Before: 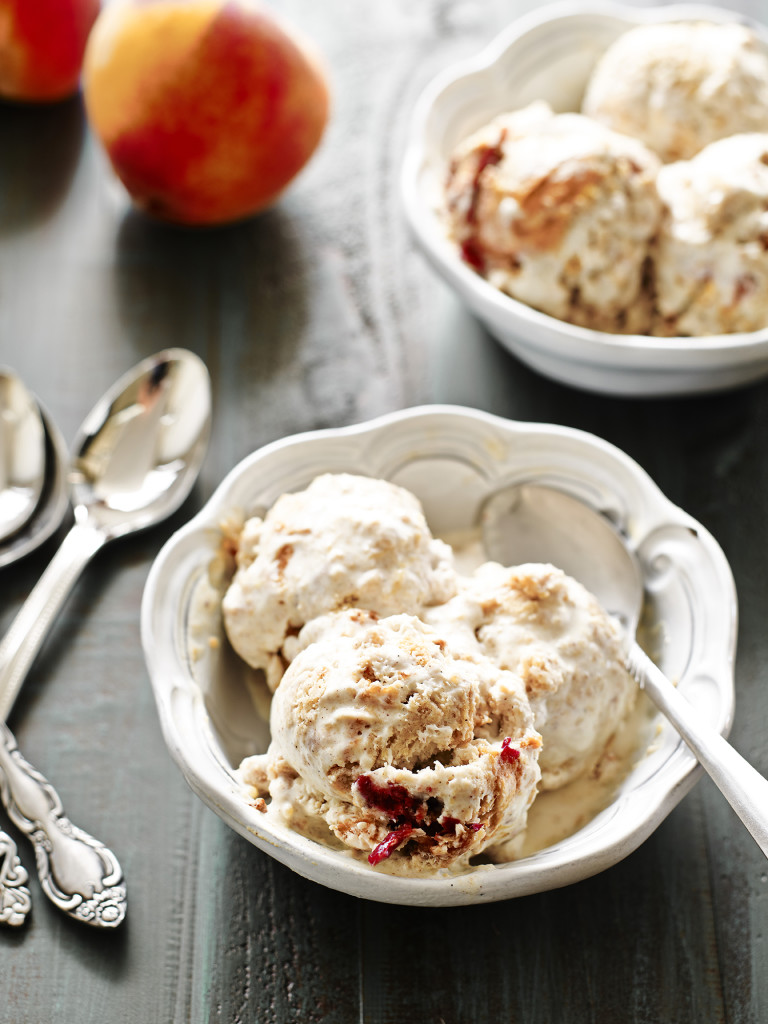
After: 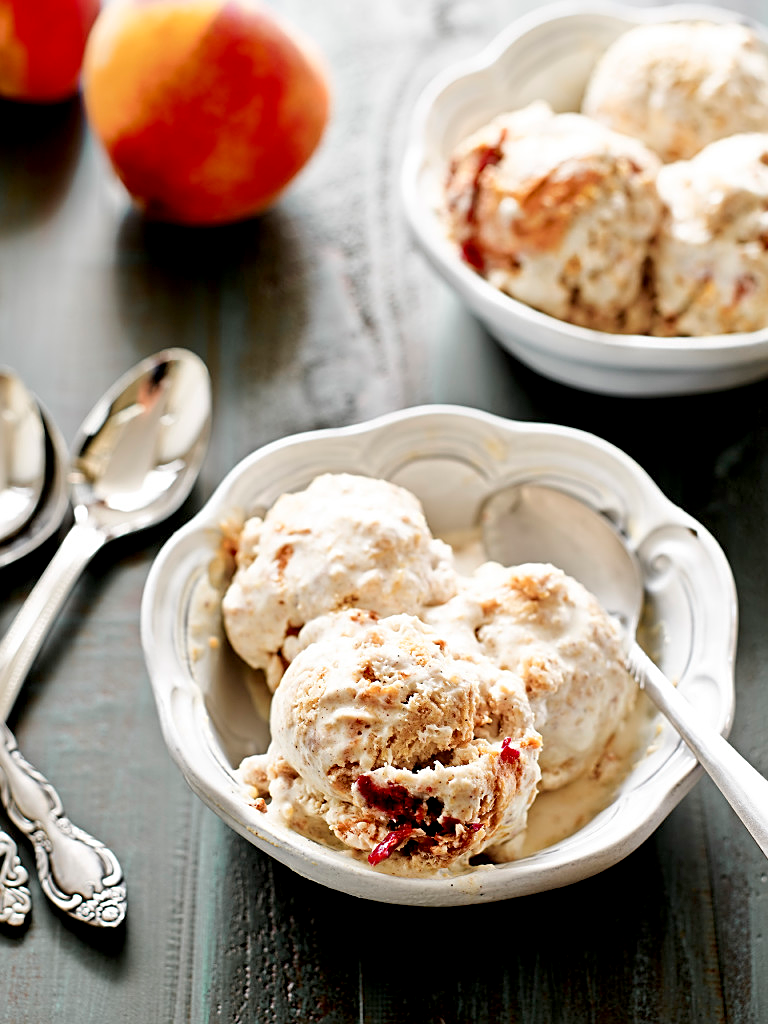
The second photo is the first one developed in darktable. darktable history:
exposure: black level correction 0.007, compensate highlight preservation false
sharpen: on, module defaults
